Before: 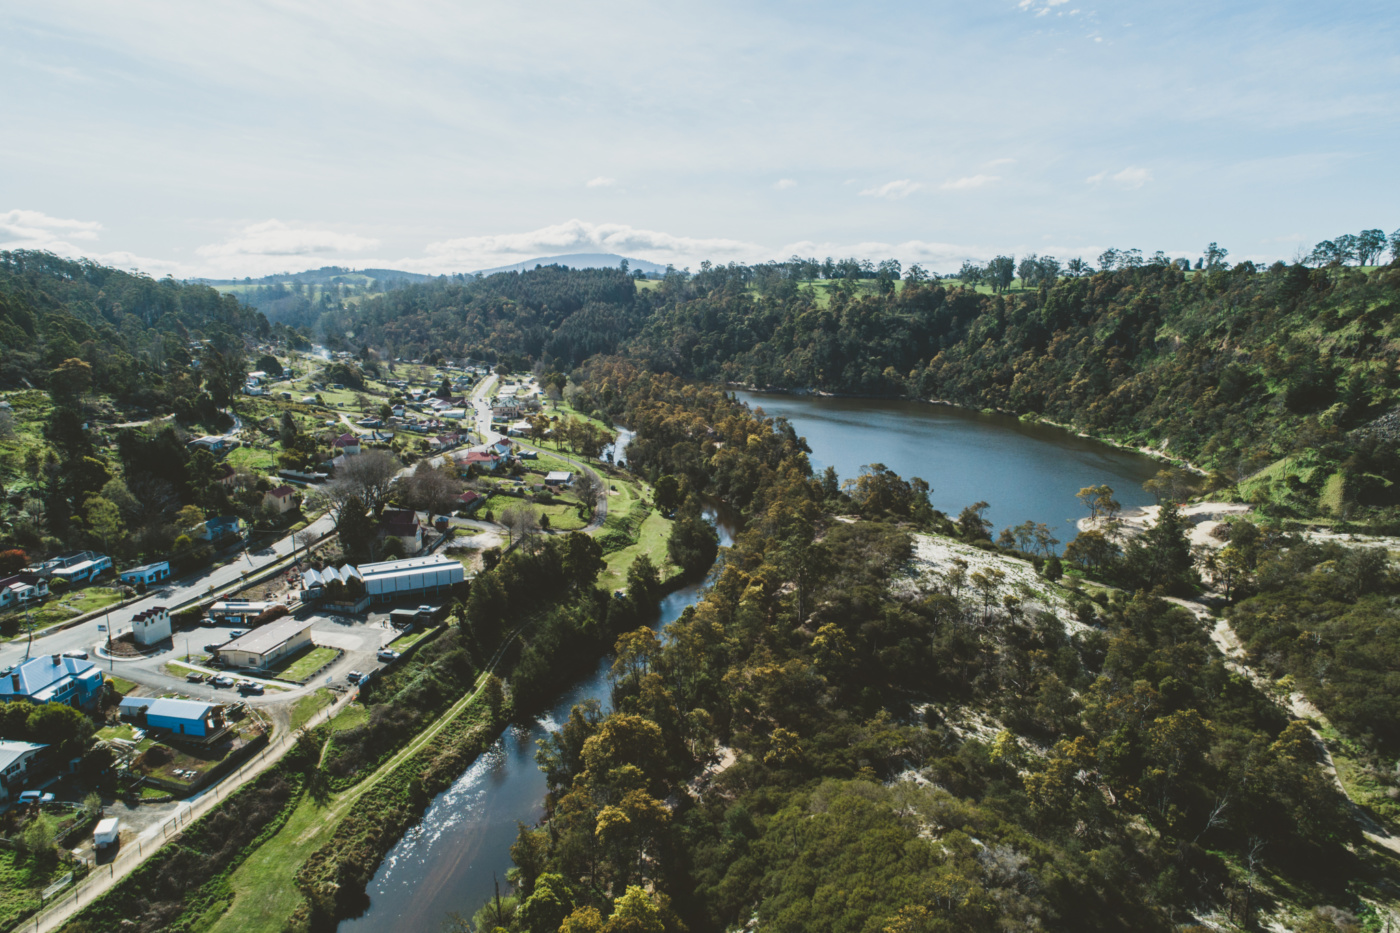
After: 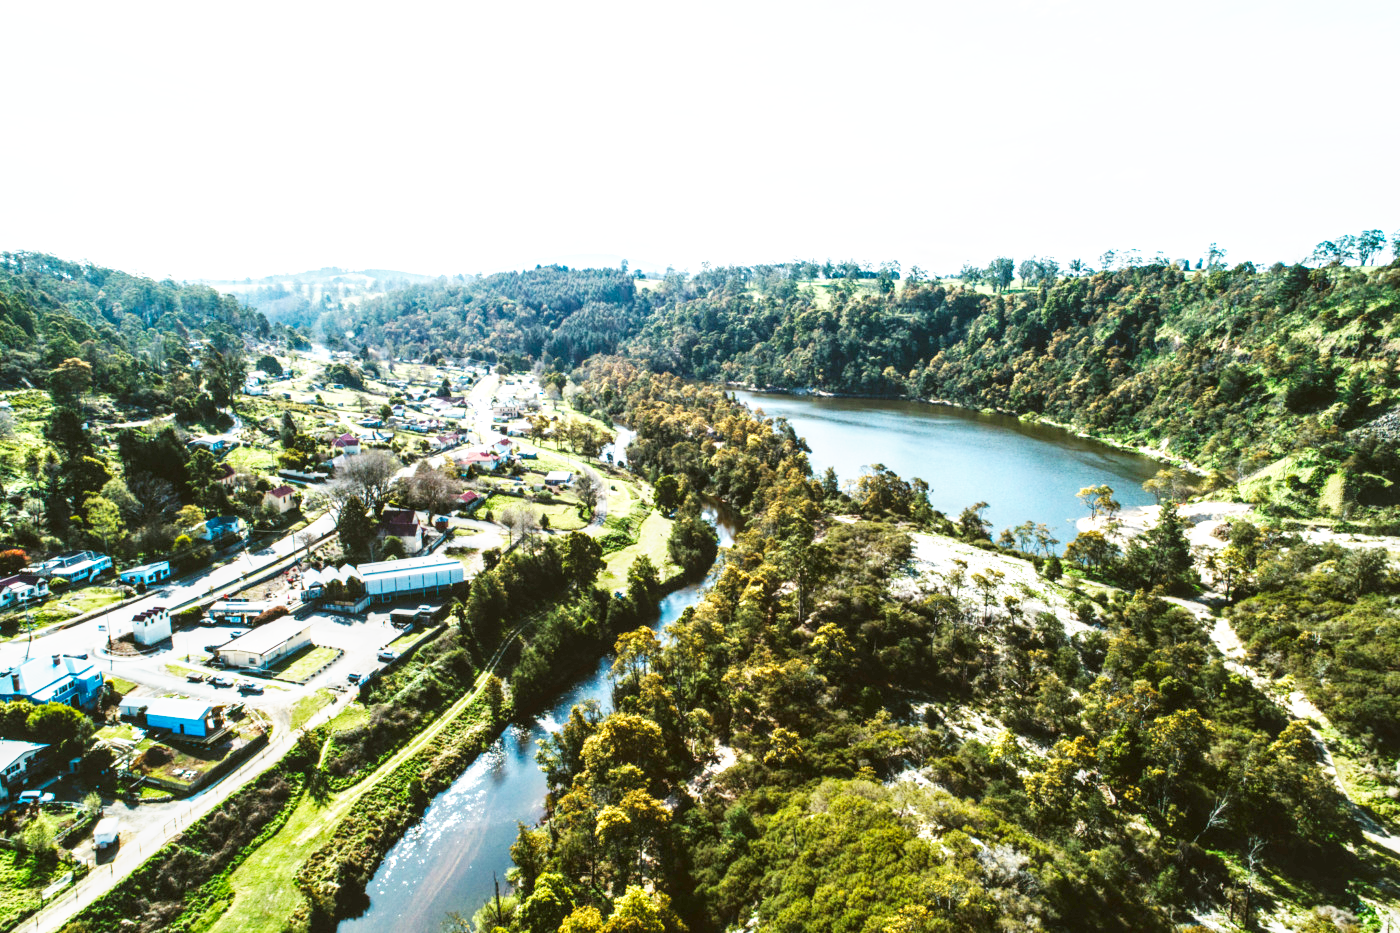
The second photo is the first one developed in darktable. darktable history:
base curve: curves: ch0 [(0, 0) (0.007, 0.004) (0.027, 0.03) (0.046, 0.07) (0.207, 0.54) (0.442, 0.872) (0.673, 0.972) (1, 1)], preserve colors none
exposure: black level correction 0.012, exposure 0.703 EV, compensate highlight preservation false
local contrast: on, module defaults
